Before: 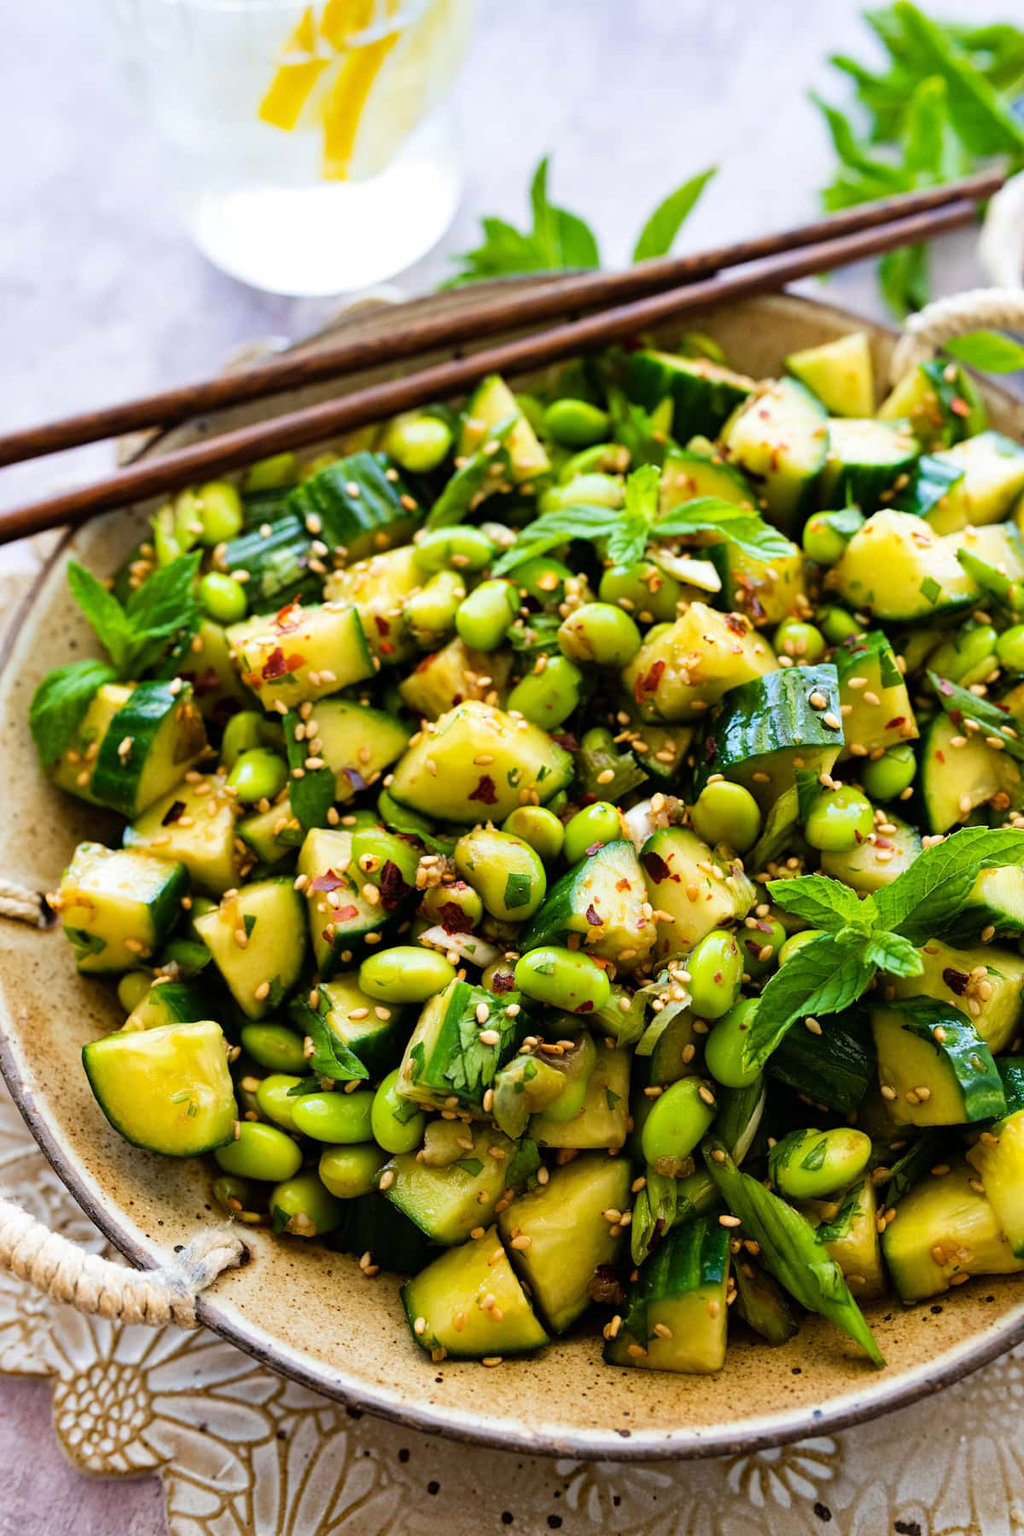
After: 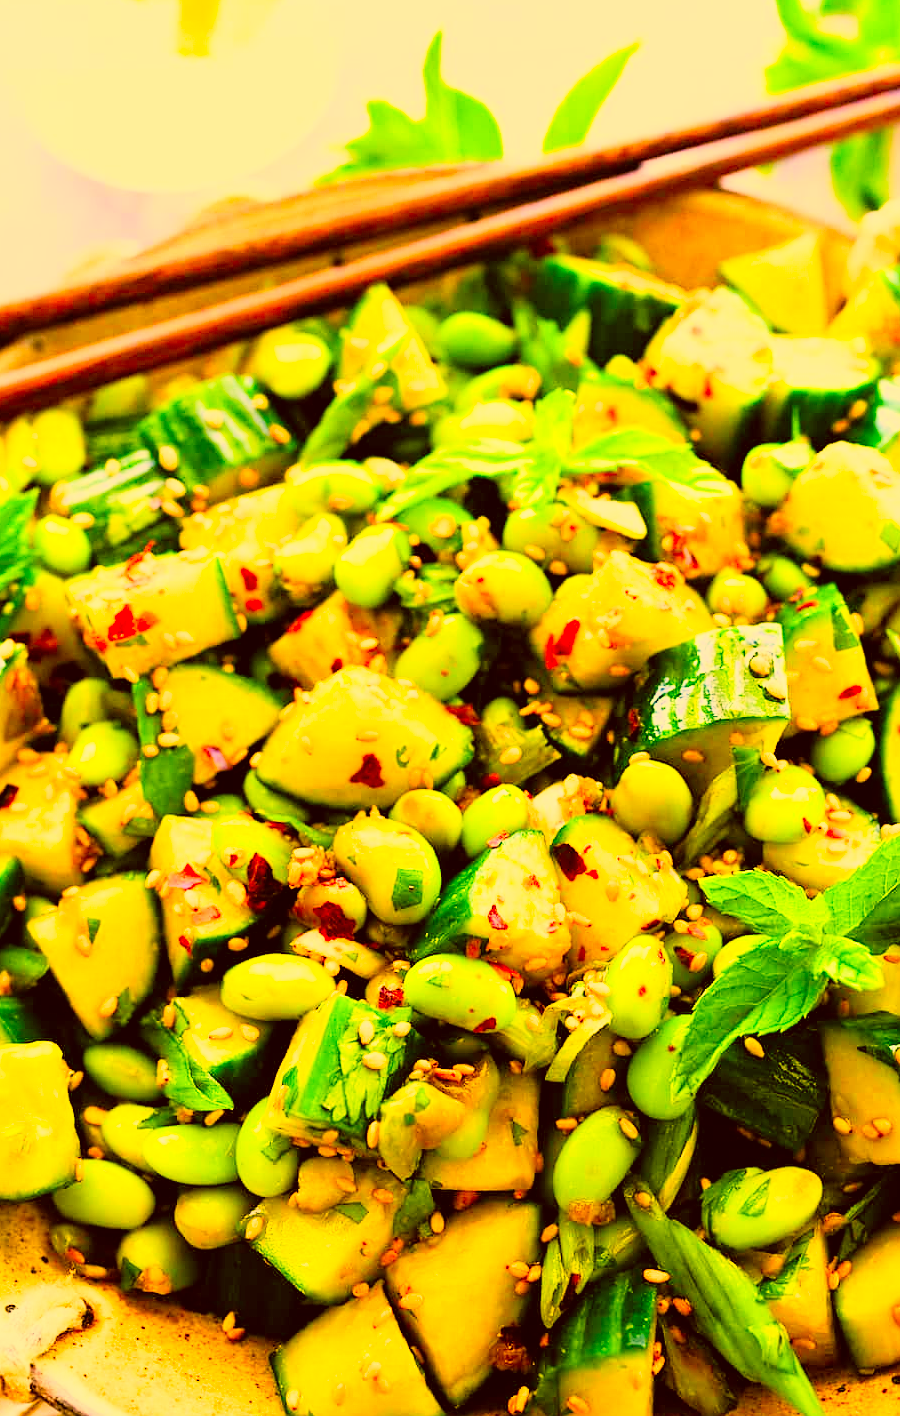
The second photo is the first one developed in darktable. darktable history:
crop: left 16.622%, top 8.637%, right 8.347%, bottom 12.676%
filmic rgb: black relative exposure -7.65 EV, white relative exposure 4.56 EV, hardness 3.61
sharpen: radius 0.981, amount 0.612
color correction: highlights a* 11.01, highlights b* 29.97, shadows a* 2.71, shadows b* 17.82, saturation 1.72
shadows and highlights: shadows 1.86, highlights 40.74
exposure: black level correction 0, exposure 1.68 EV, compensate highlight preservation false
